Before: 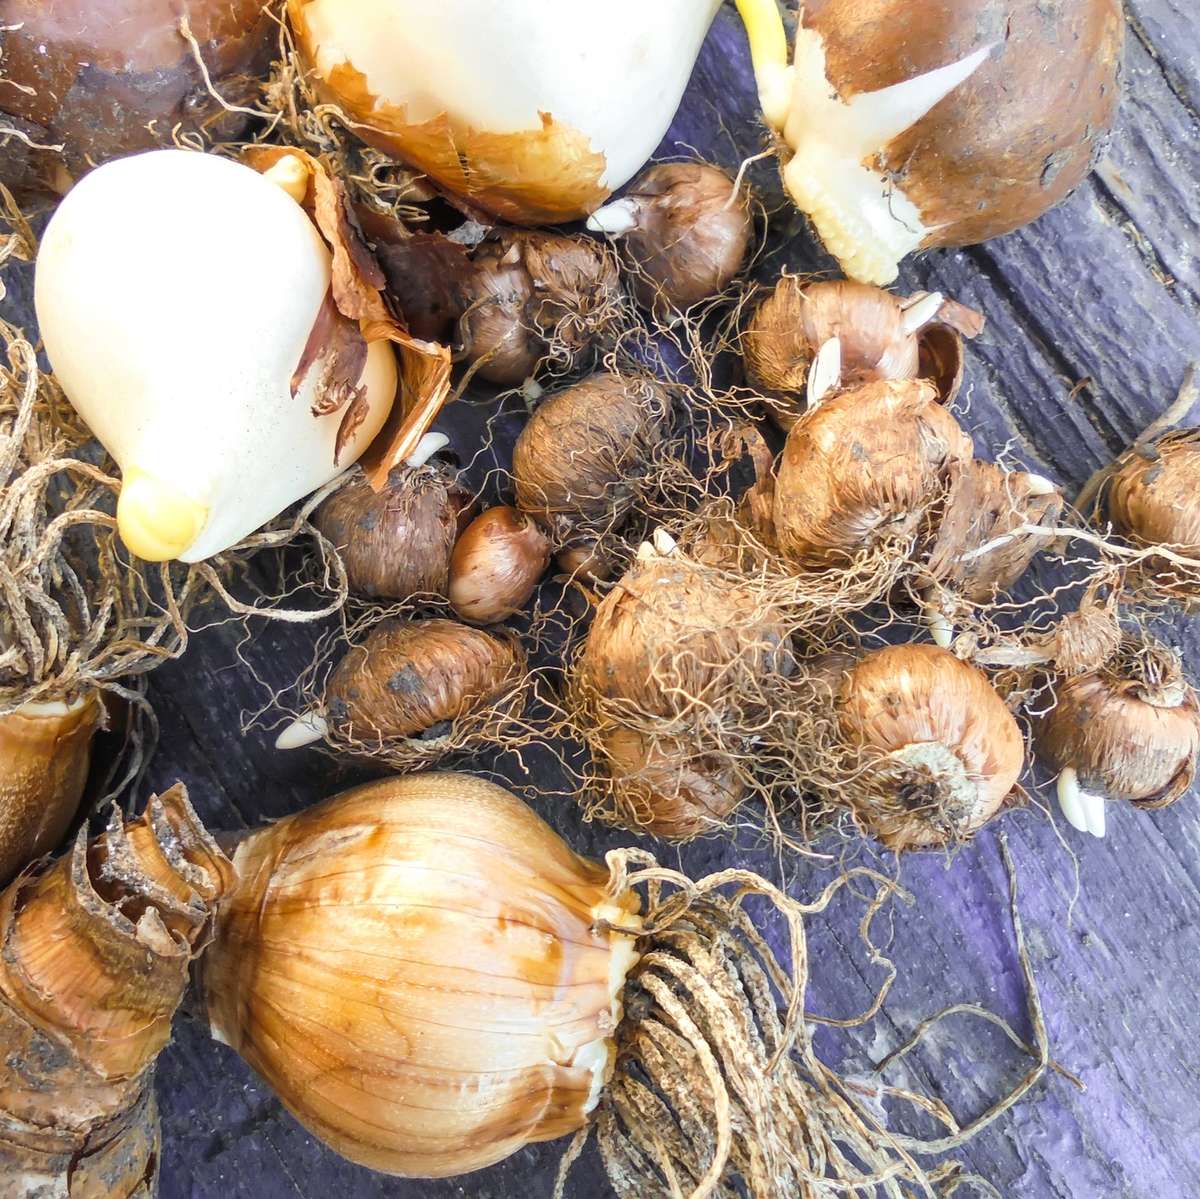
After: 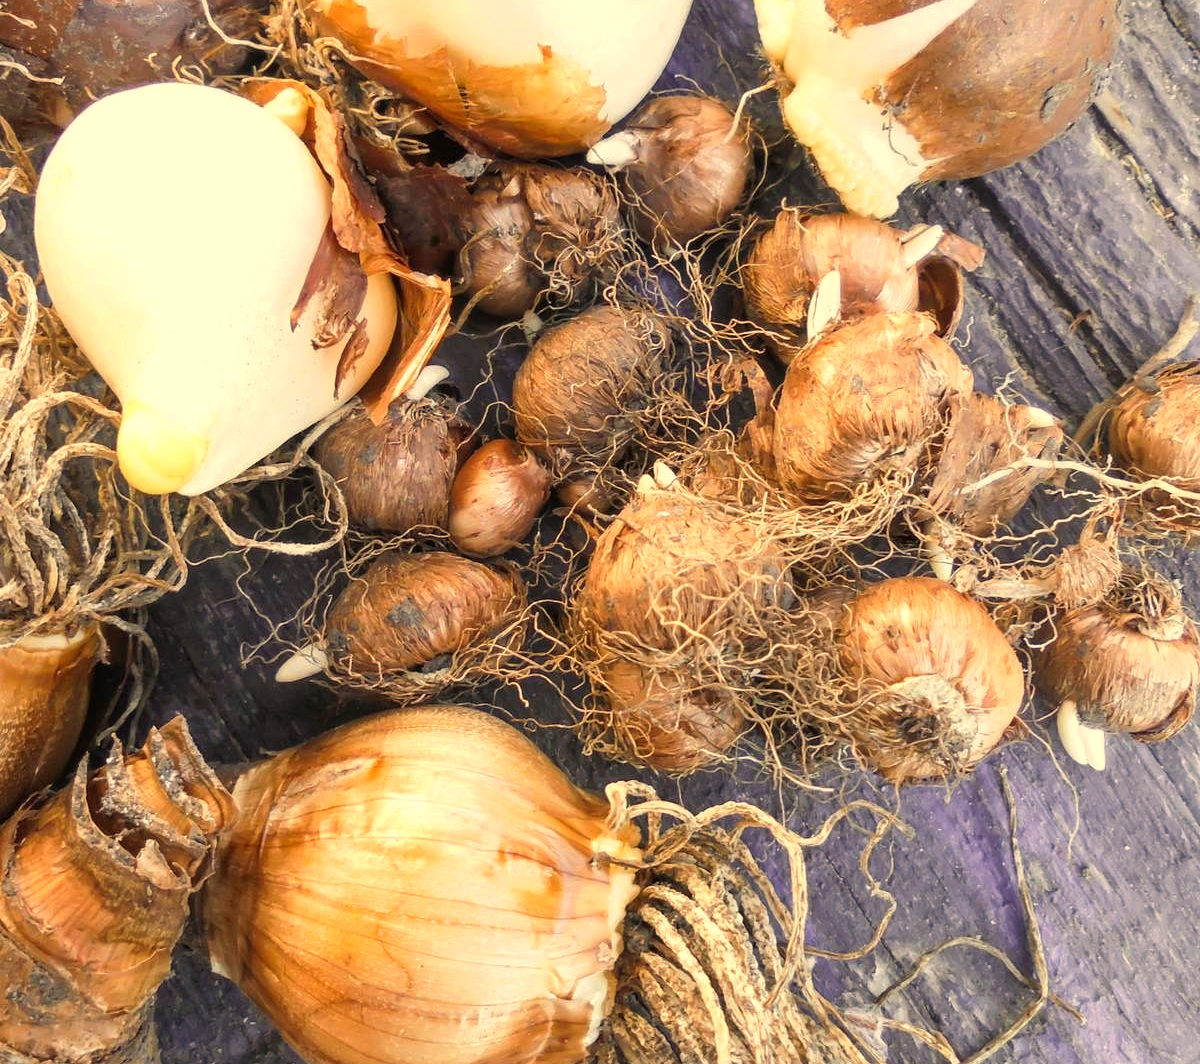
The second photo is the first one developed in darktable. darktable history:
crop and rotate: top 5.609%, bottom 5.609%
white balance: red 1.123, blue 0.83
